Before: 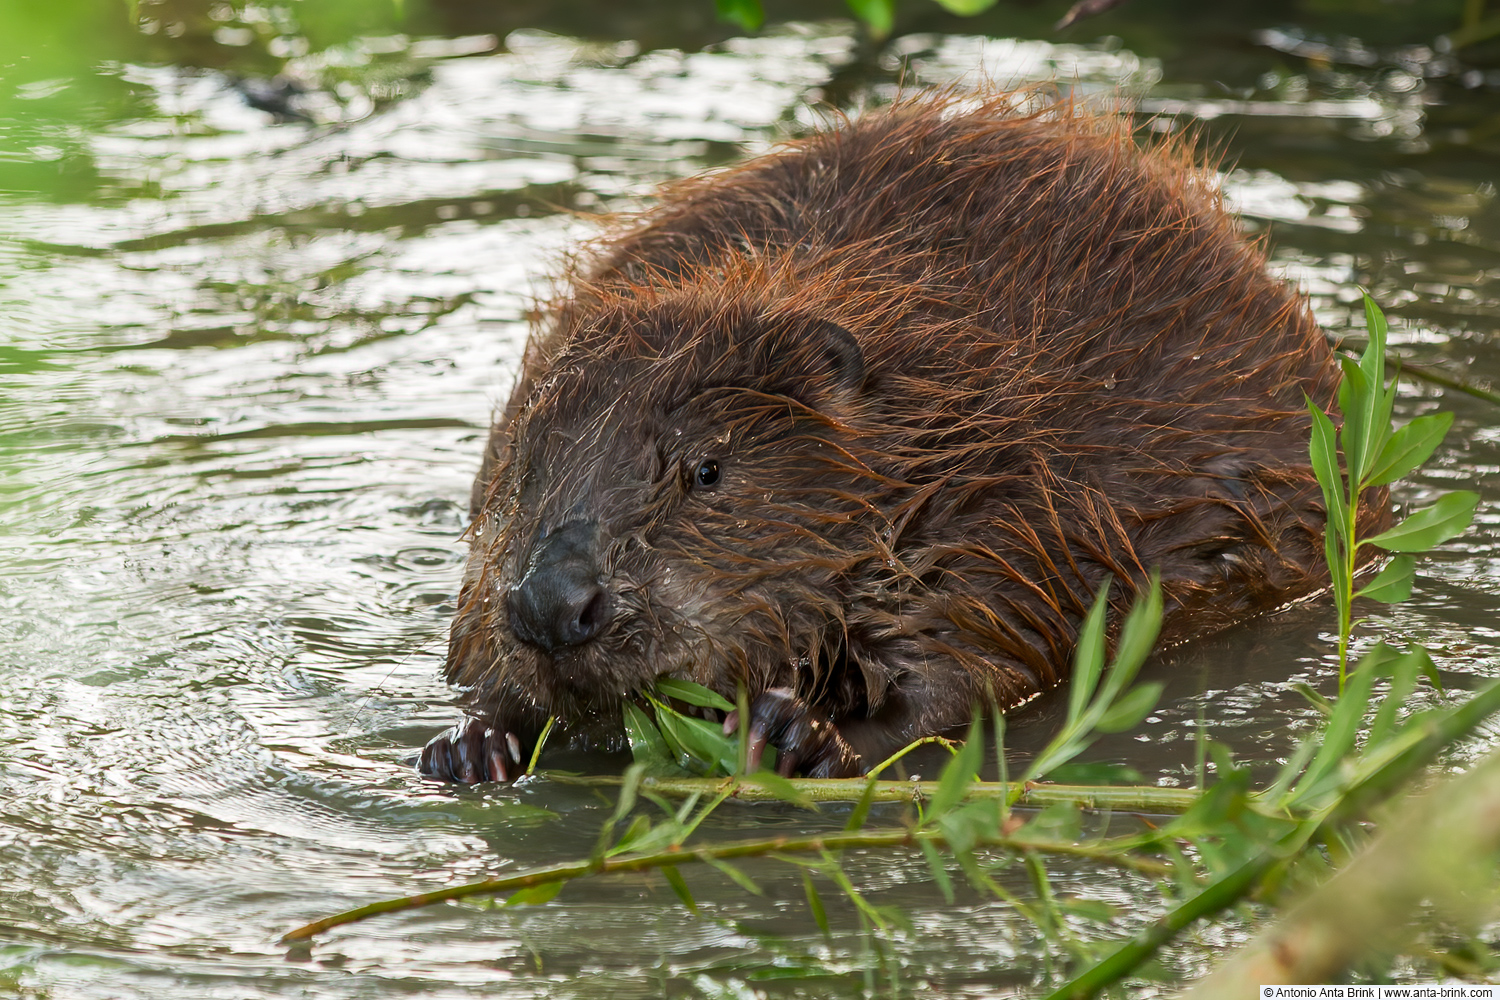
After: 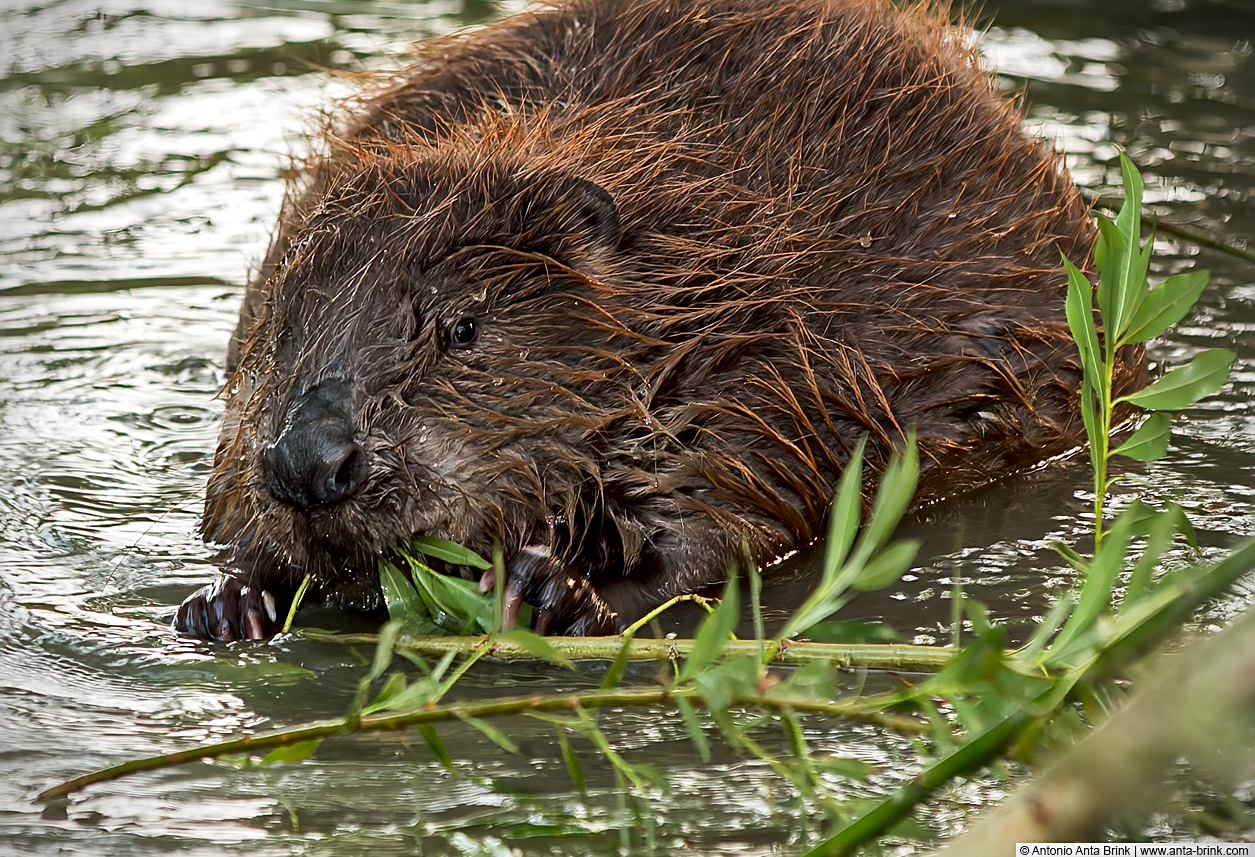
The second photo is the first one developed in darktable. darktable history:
local contrast: mode bilateral grid, contrast 25, coarseness 60, detail 151%, midtone range 0.2
crop: left 16.315%, top 14.246%
sharpen: on, module defaults
vignetting: on, module defaults
